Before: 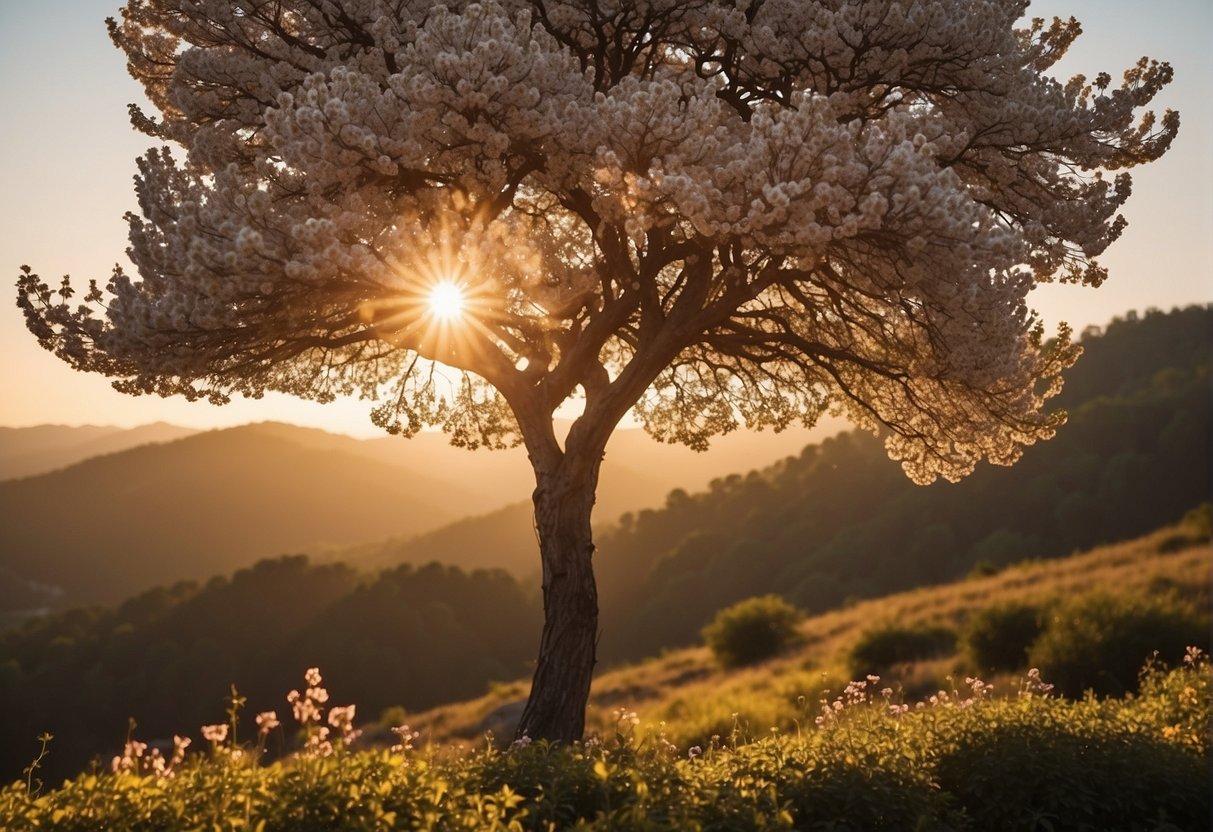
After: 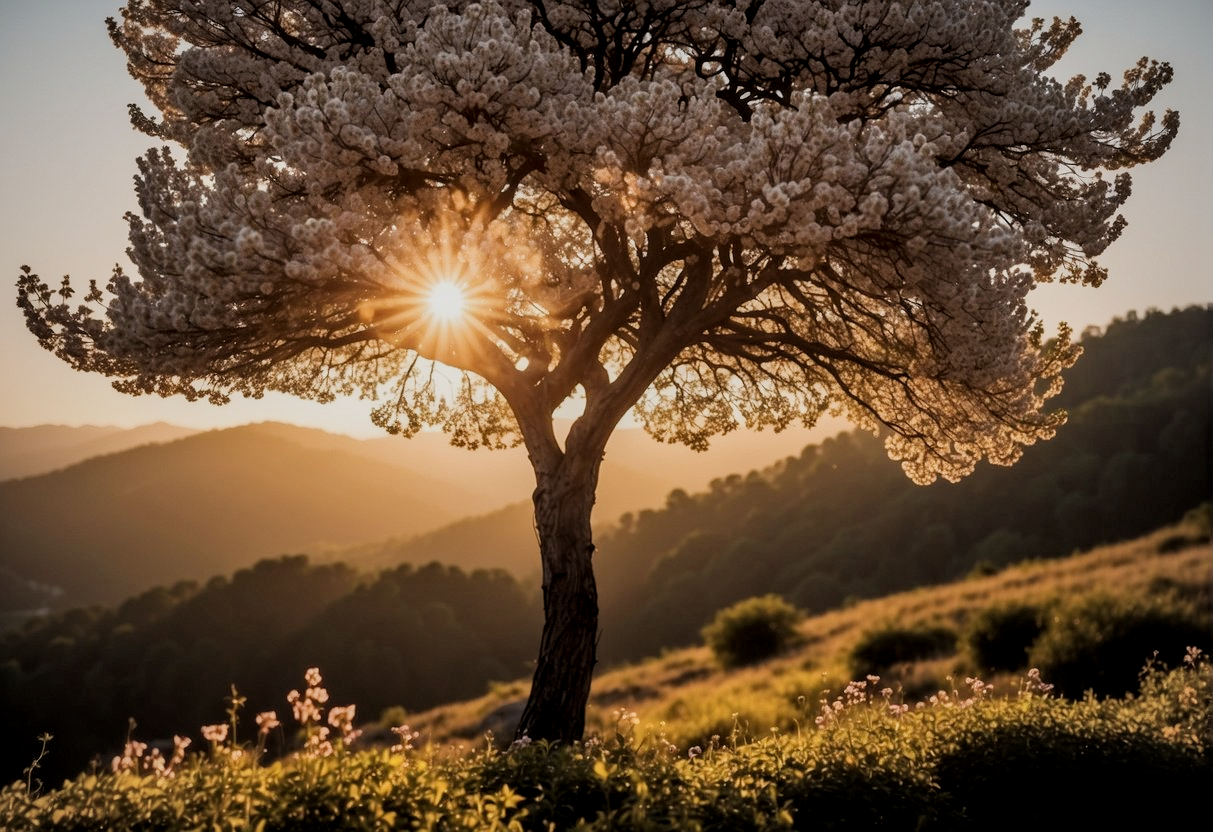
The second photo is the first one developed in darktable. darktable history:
filmic rgb: middle gray luminance 29.03%, black relative exposure -10.31 EV, white relative exposure 5.47 EV, target black luminance 0%, hardness 3.94, latitude 1.31%, contrast 1.128, highlights saturation mix 3.84%, shadows ↔ highlights balance 14.64%
vignetting: fall-off radius 92.98%
local contrast: on, module defaults
